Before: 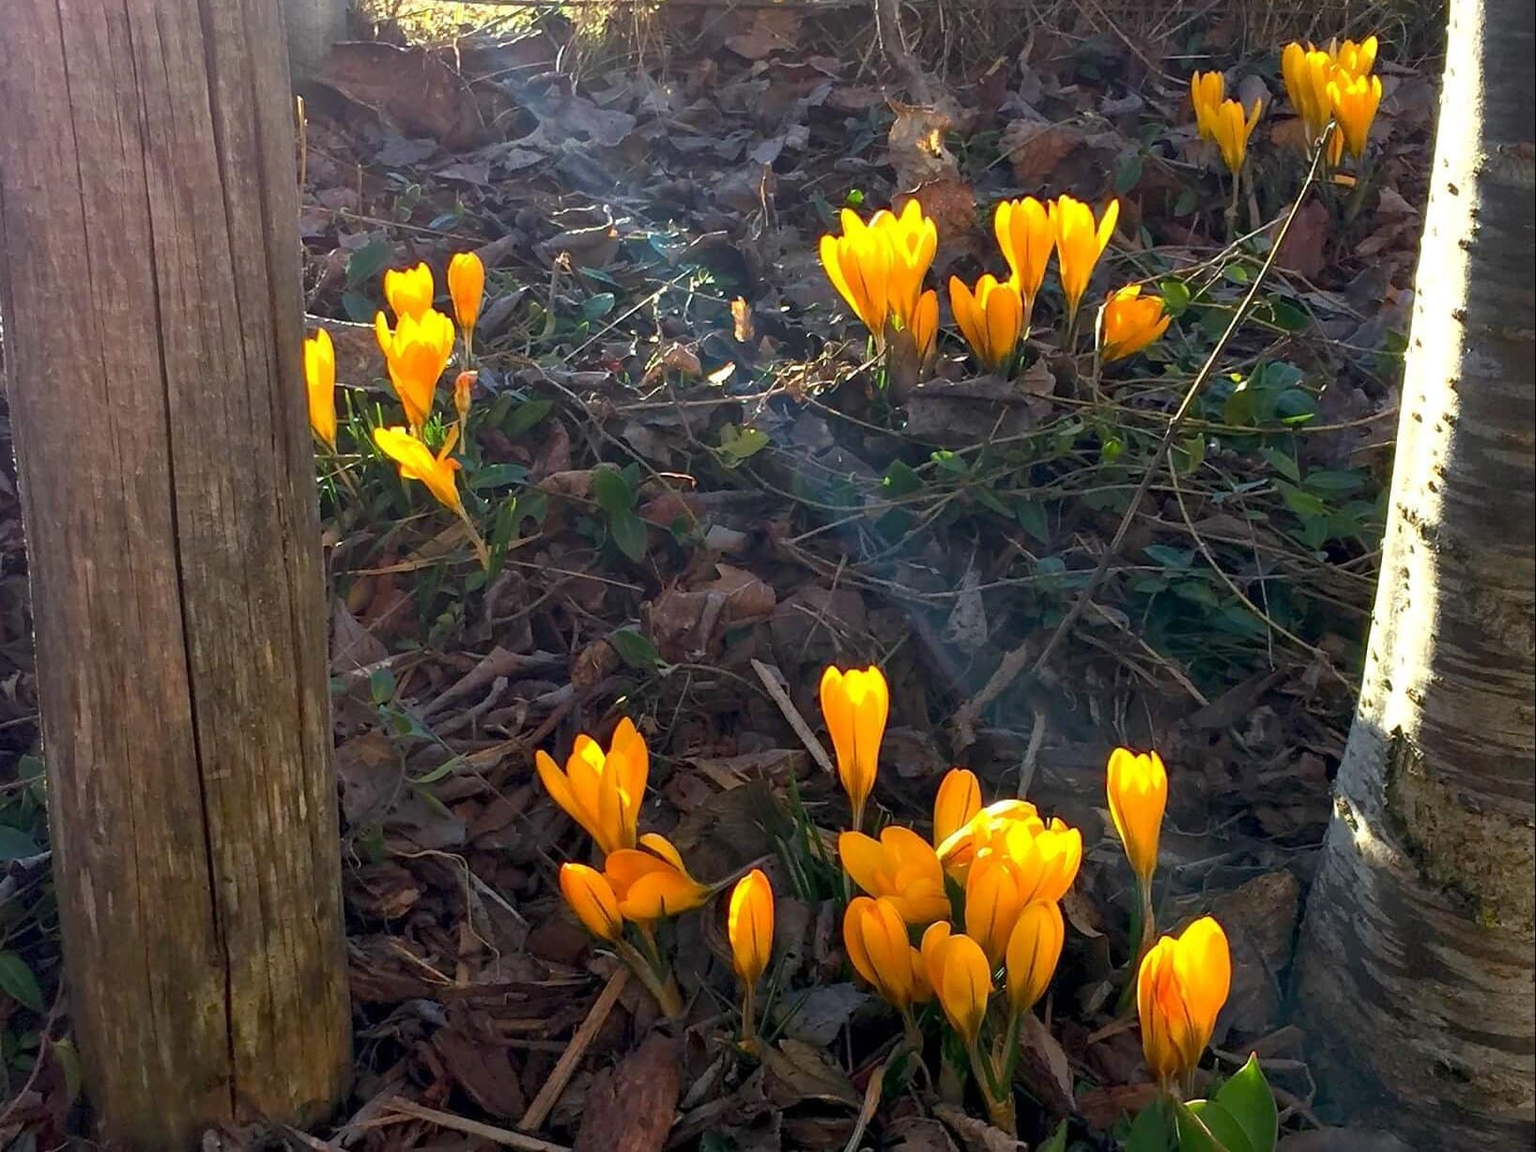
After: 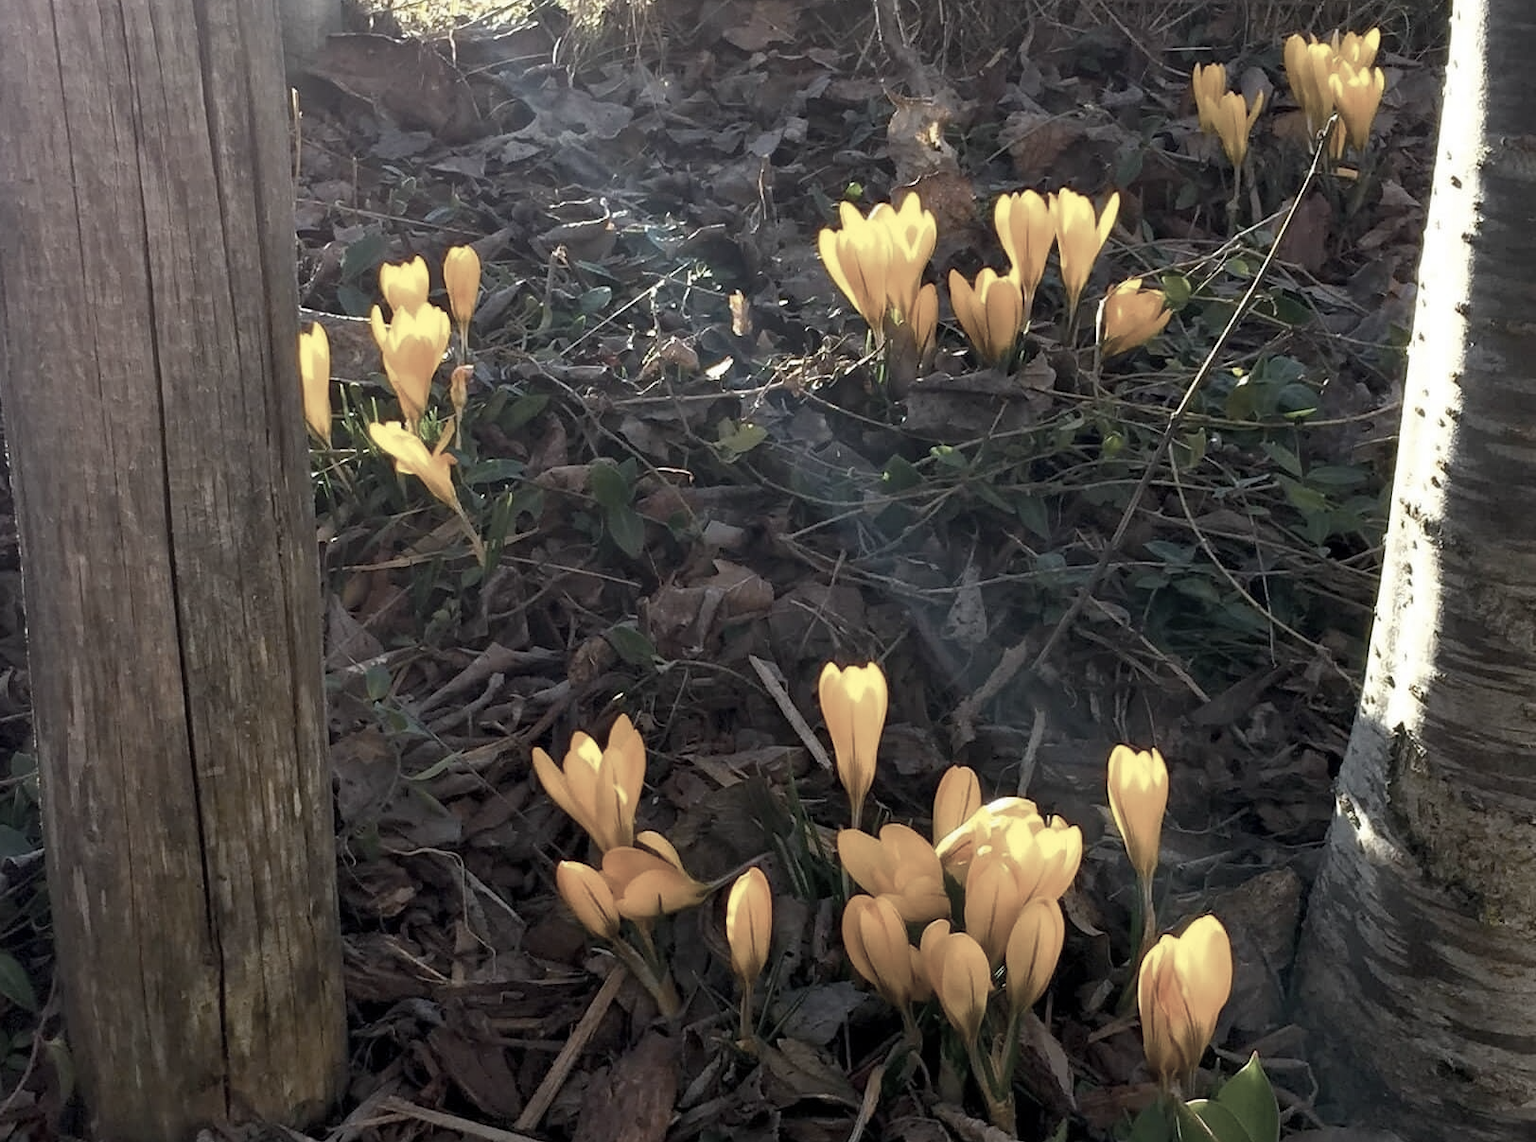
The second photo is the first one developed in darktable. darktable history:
color balance rgb: perceptual saturation grading › global saturation 36.09%
color correction: highlights b* -0.006, saturation 0.325
crop: left 0.502%, top 0.756%, right 0.175%, bottom 0.75%
